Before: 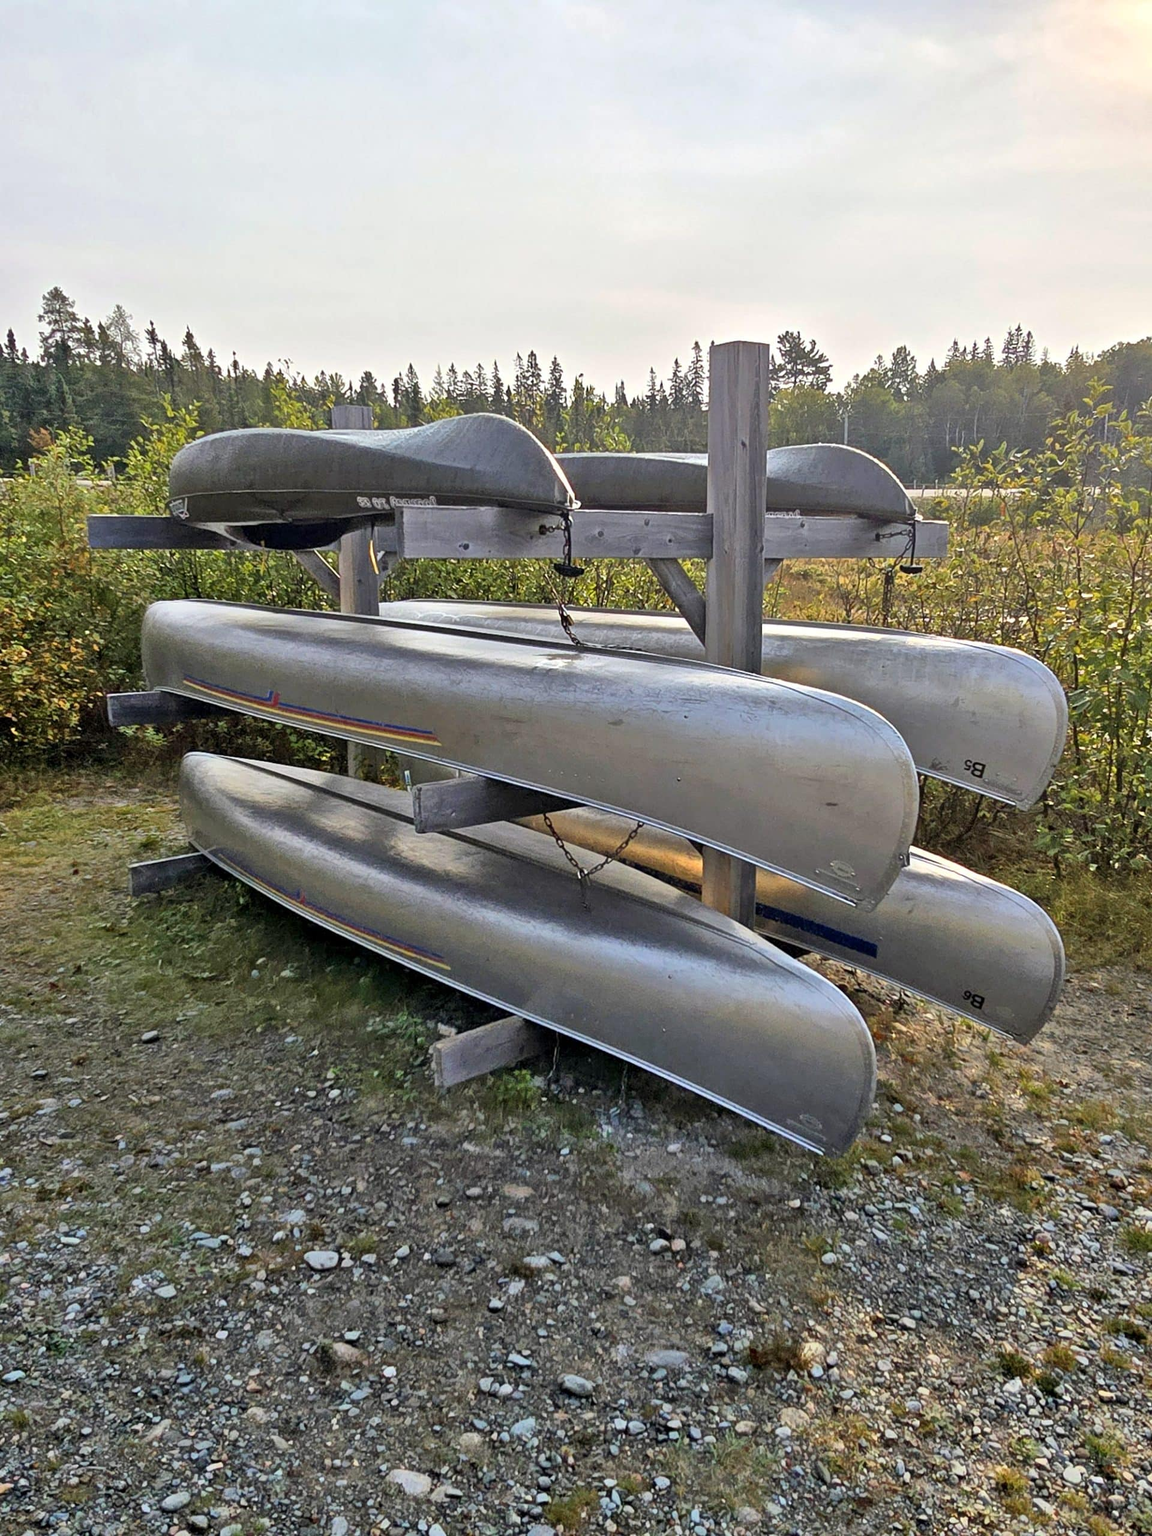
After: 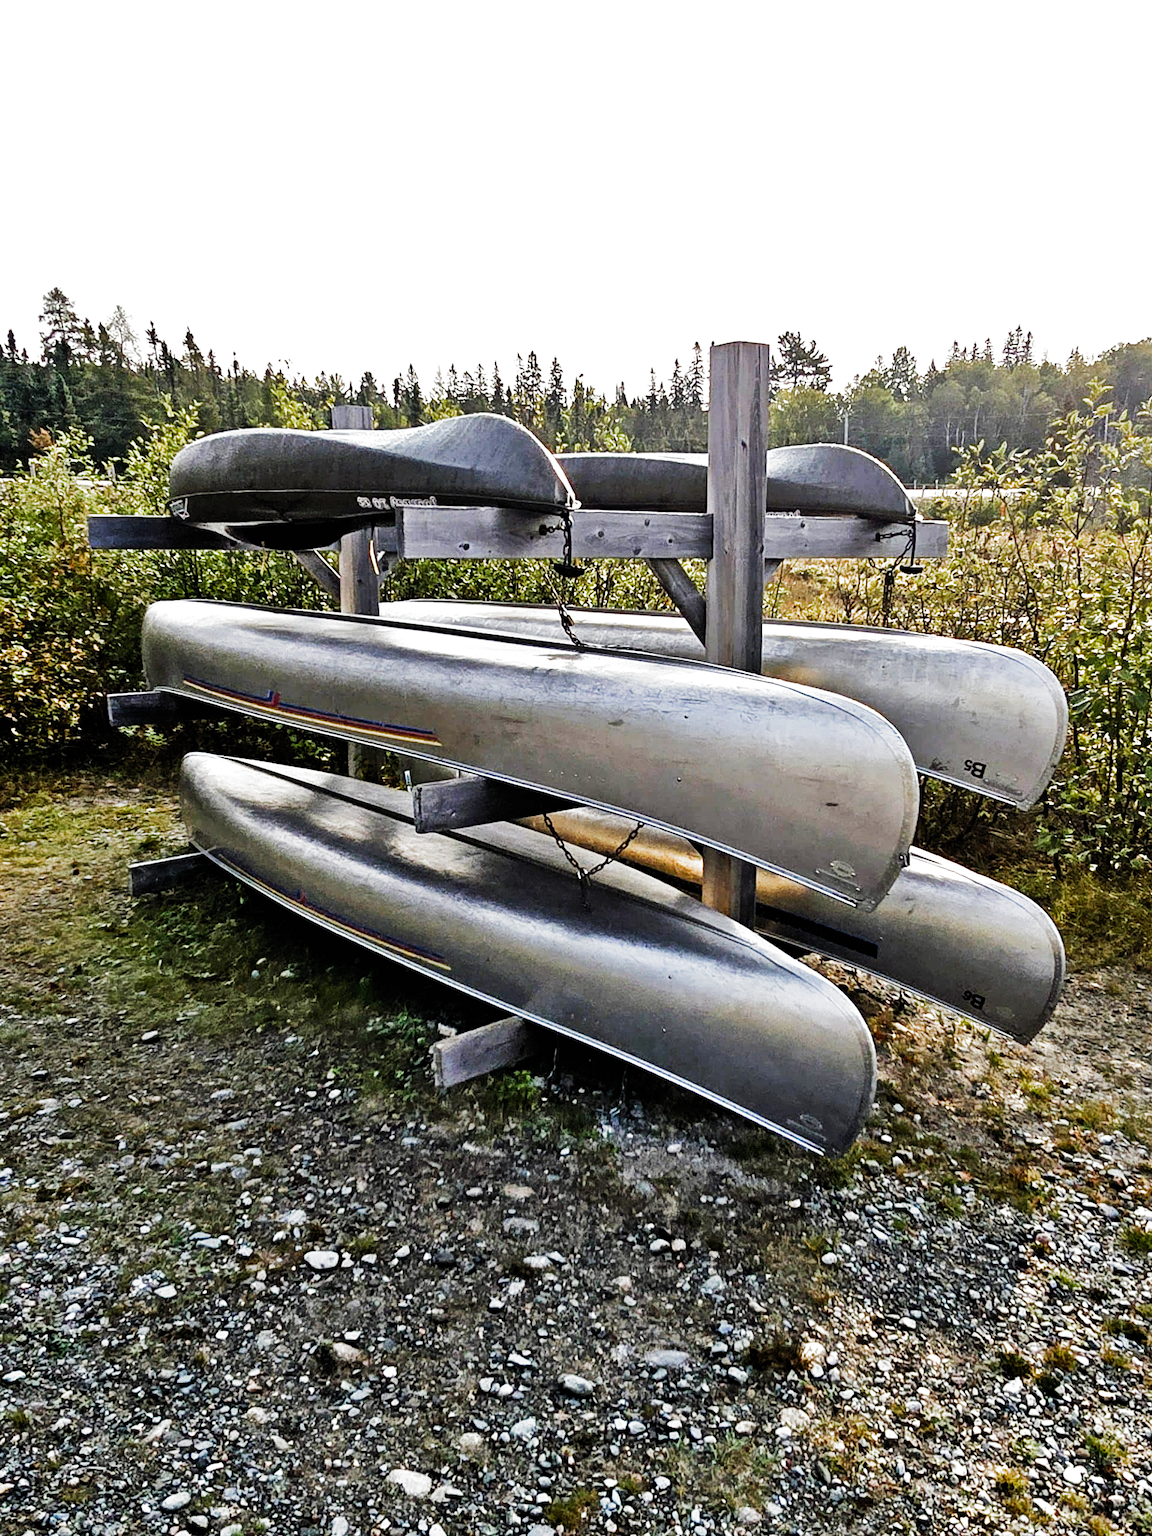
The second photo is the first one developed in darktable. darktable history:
filmic rgb: black relative exposure -6.43 EV, white relative exposure 2.43 EV, threshold 3 EV, hardness 5.27, latitude 0.1%, contrast 1.425, highlights saturation mix 2%, preserve chrominance no, color science v5 (2021), contrast in shadows safe, contrast in highlights safe, enable highlight reconstruction true
tone equalizer: -8 EV -0.75 EV, -7 EV -0.7 EV, -6 EV -0.6 EV, -5 EV -0.4 EV, -3 EV 0.4 EV, -2 EV 0.6 EV, -1 EV 0.7 EV, +0 EV 0.75 EV, edges refinement/feathering 500, mask exposure compensation -1.57 EV, preserve details no
